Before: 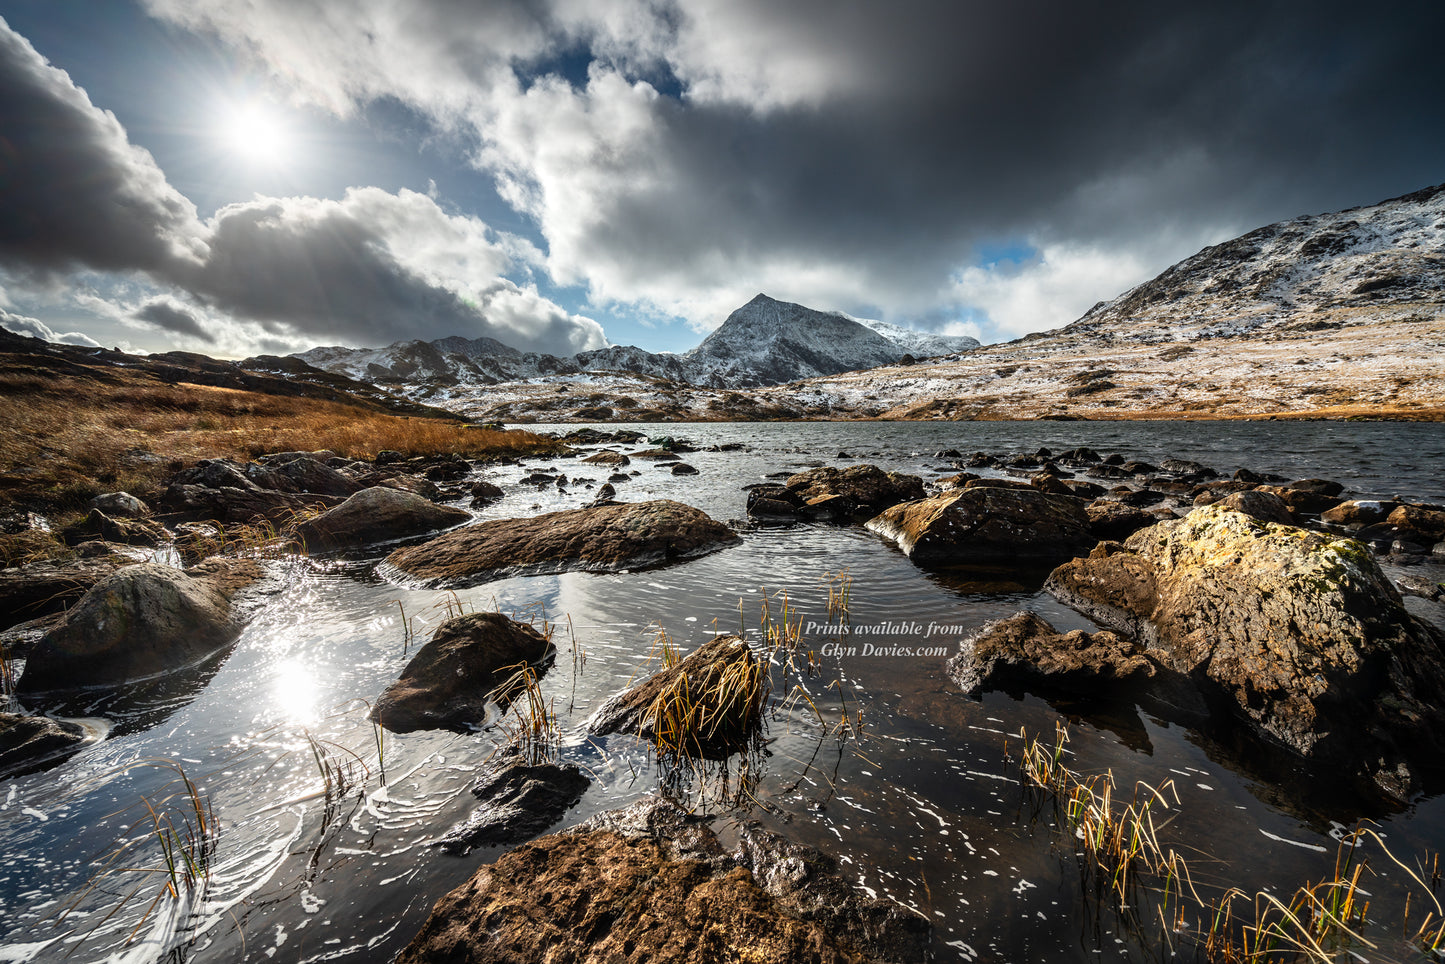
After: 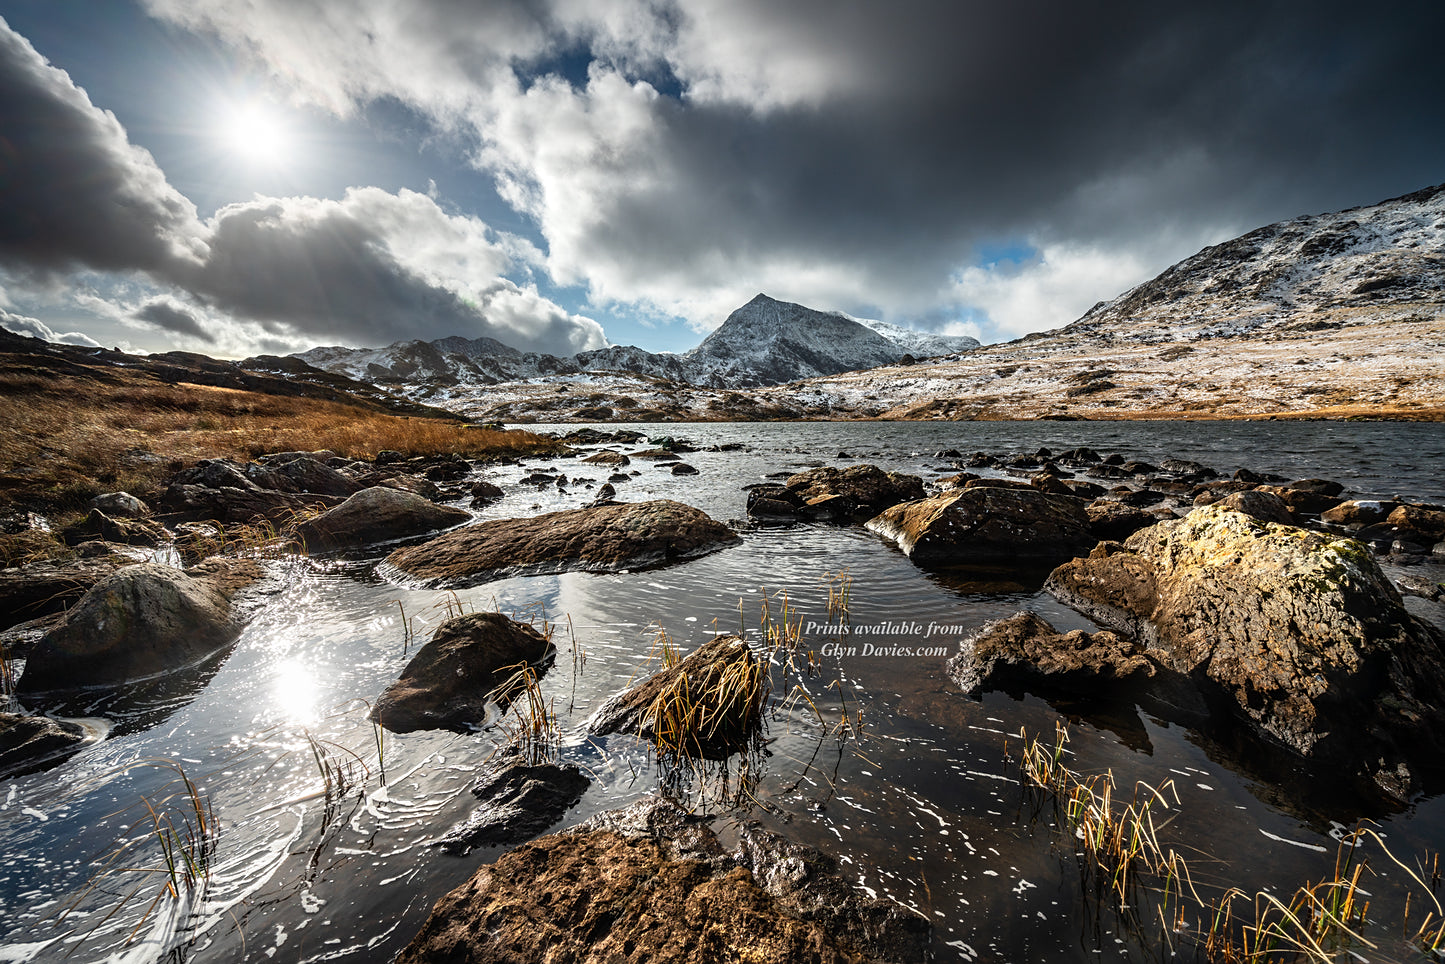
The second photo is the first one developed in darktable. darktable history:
sharpen: amount 0.2
color zones: curves: ch0 [(0.25, 0.5) (0.428, 0.473) (0.75, 0.5)]; ch1 [(0.243, 0.479) (0.398, 0.452) (0.75, 0.5)]
